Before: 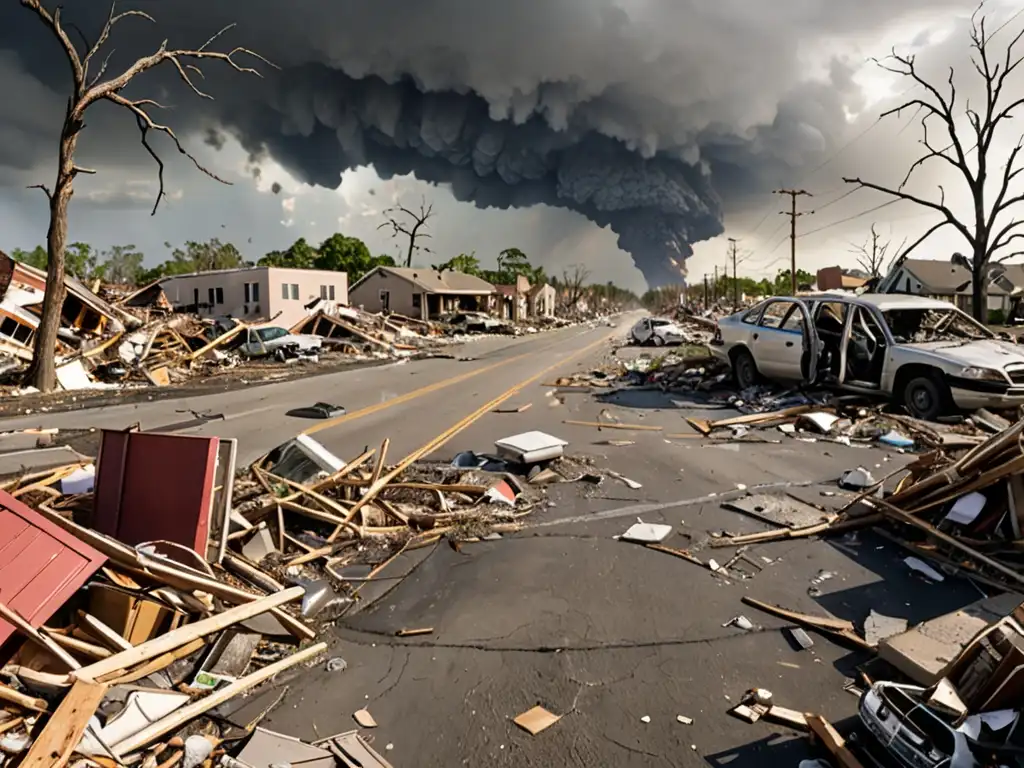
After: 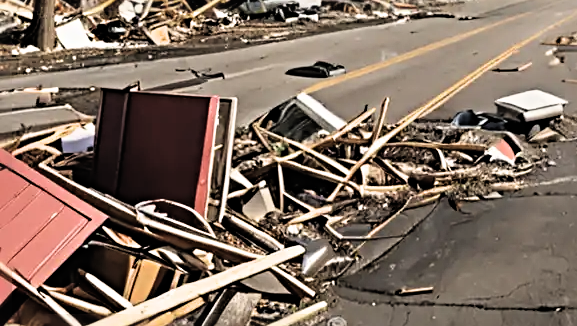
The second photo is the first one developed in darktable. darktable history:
sharpen: radius 4.904
filmic rgb: middle gray luminance 8.61%, black relative exposure -6.34 EV, white relative exposure 2.71 EV, target black luminance 0%, hardness 4.74, latitude 74%, contrast 1.33, shadows ↔ highlights balance 9.73%
crop: top 44.426%, right 43.626%, bottom 13.092%
exposure: black level correction -0.015, compensate highlight preservation false
